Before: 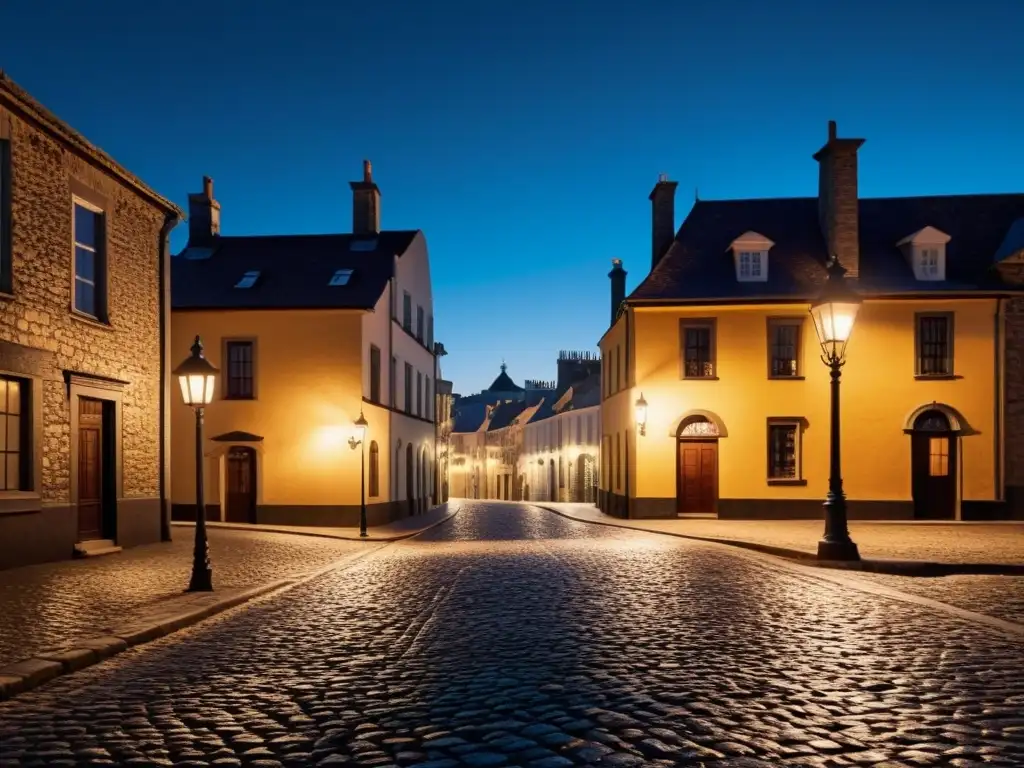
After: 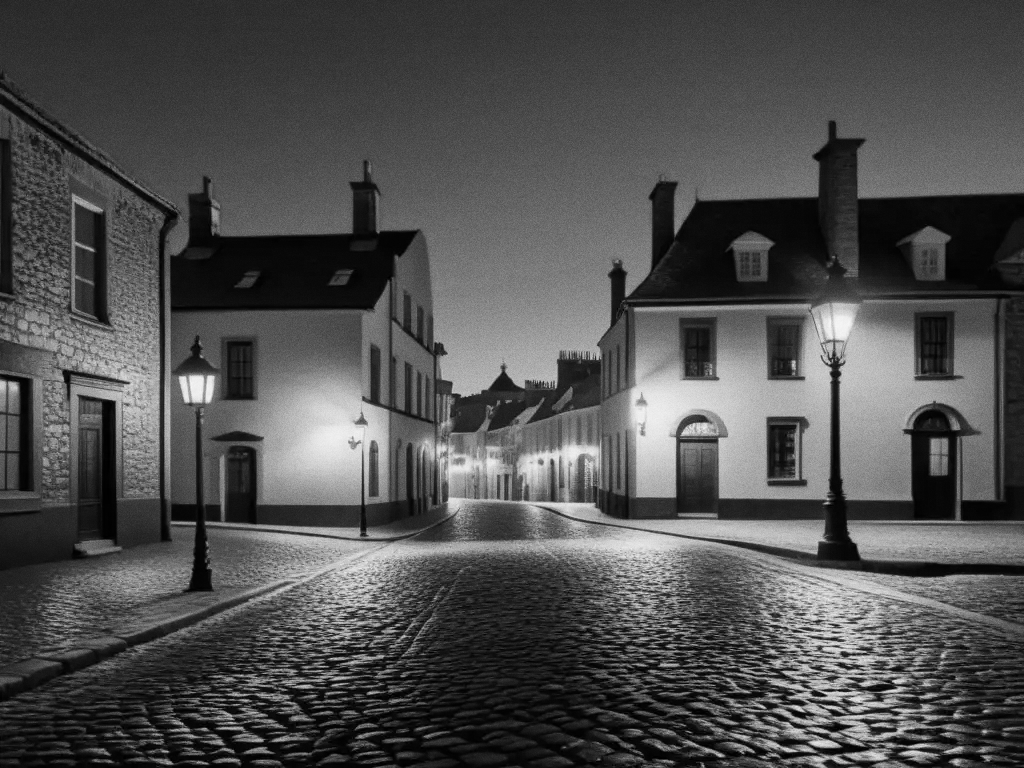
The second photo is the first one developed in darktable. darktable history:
grain: coarseness 3.21 ISO
monochrome: a 73.58, b 64.21
